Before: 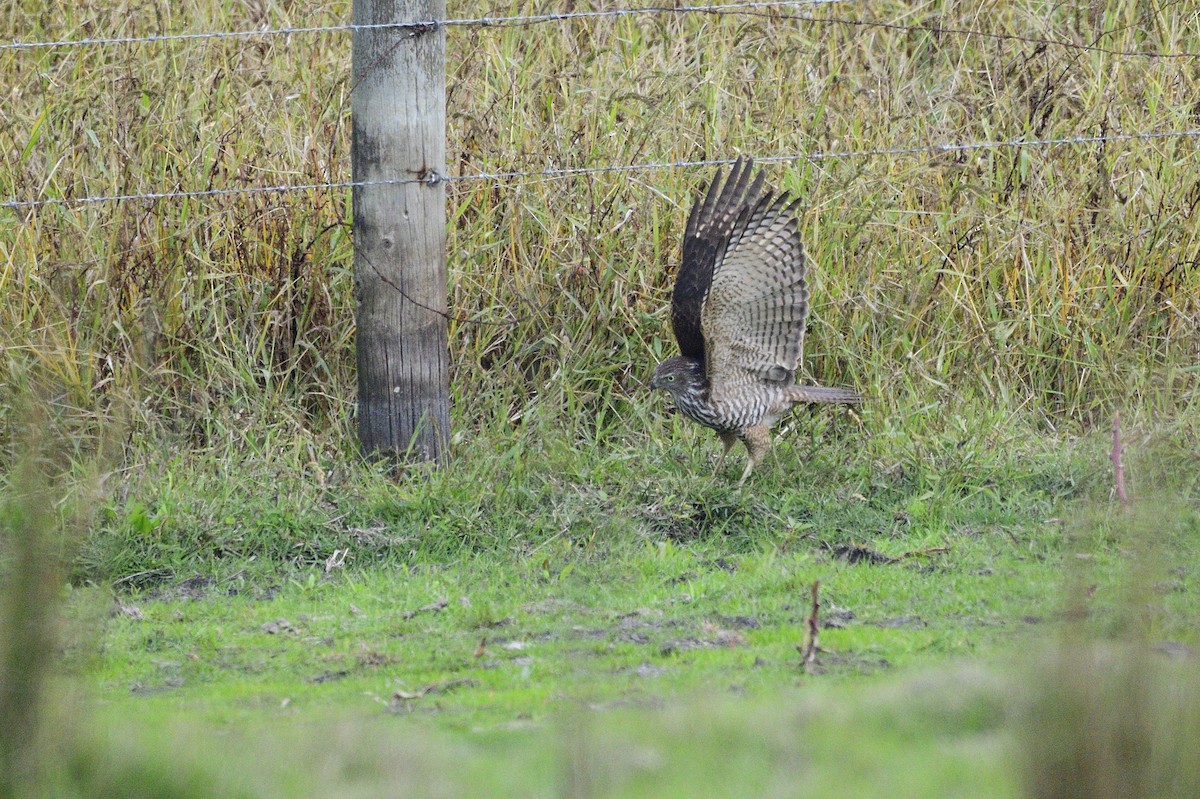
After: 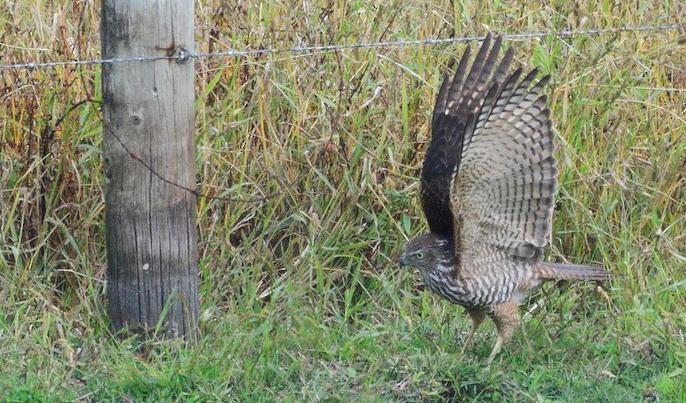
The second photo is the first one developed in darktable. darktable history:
crop: left 20.932%, top 15.471%, right 21.848%, bottom 34.081%
haze removal: strength -0.05
tone equalizer: on, module defaults
